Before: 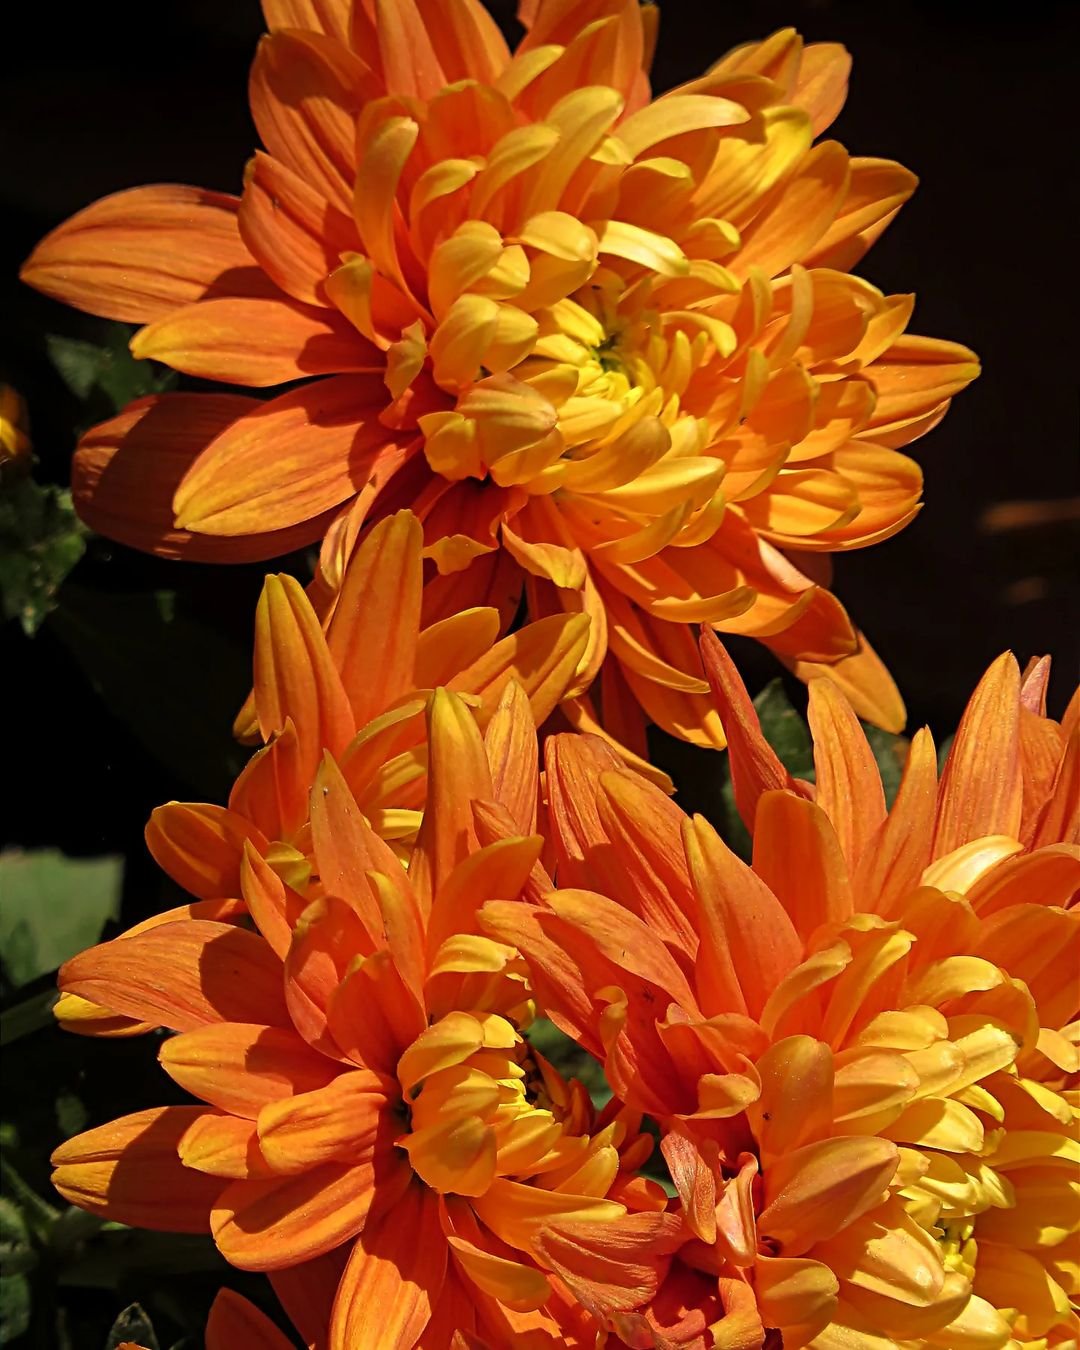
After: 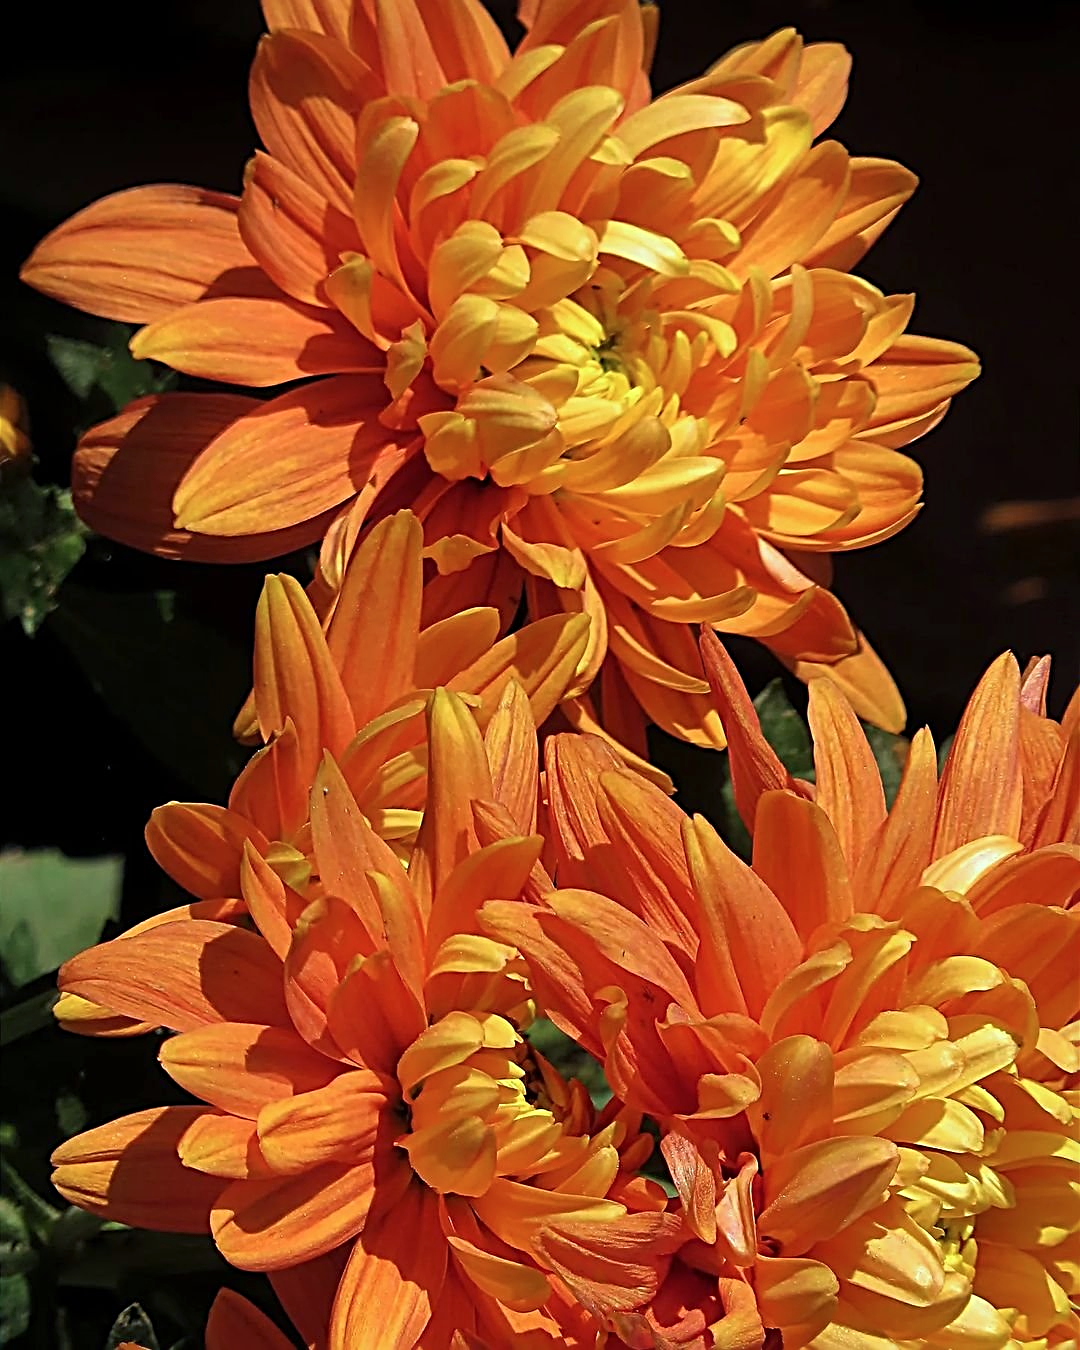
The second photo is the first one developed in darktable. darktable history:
shadows and highlights: radius 336.69, shadows 29.09, soften with gaussian
color calibration: gray › normalize channels true, x 0.37, y 0.382, temperature 4301.95 K, gamut compression 0.025
sharpen: radius 2.556, amount 0.648
